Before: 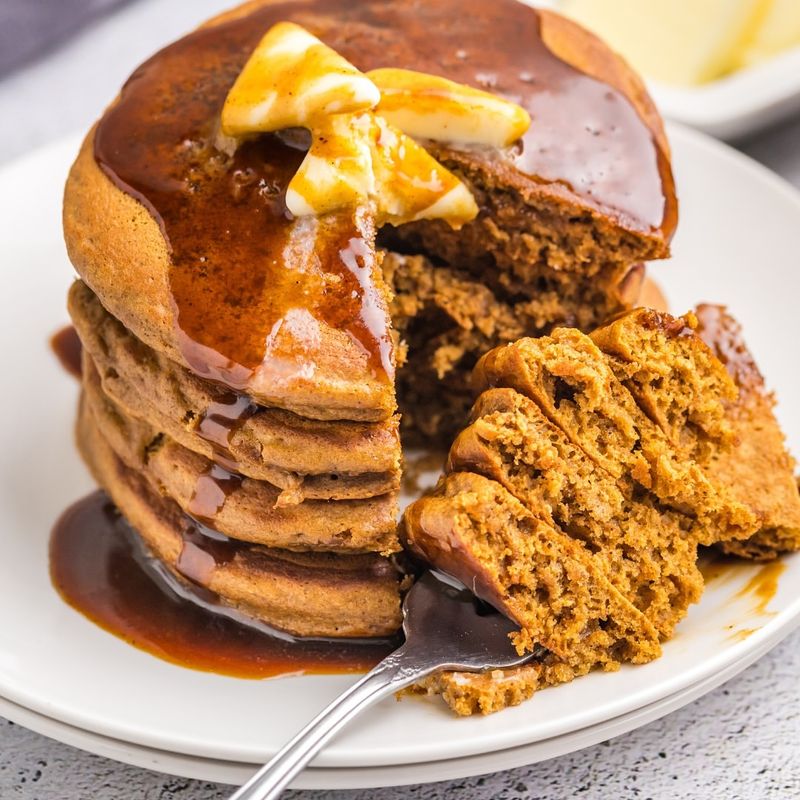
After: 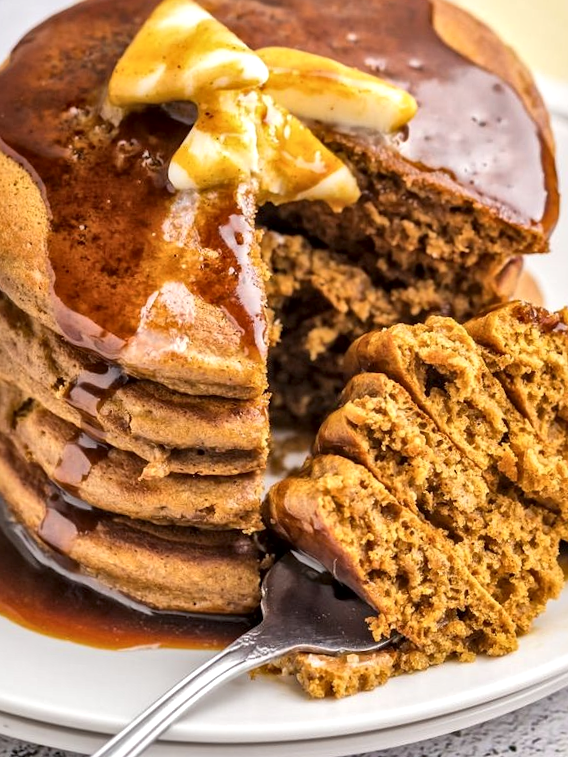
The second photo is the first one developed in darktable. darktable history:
local contrast: mode bilateral grid, contrast 20, coarseness 19, detail 163%, midtone range 0.2
contrast brightness saturation: saturation -0.05
crop and rotate: angle -3.27°, left 14.277%, top 0.028%, right 10.766%, bottom 0.028%
